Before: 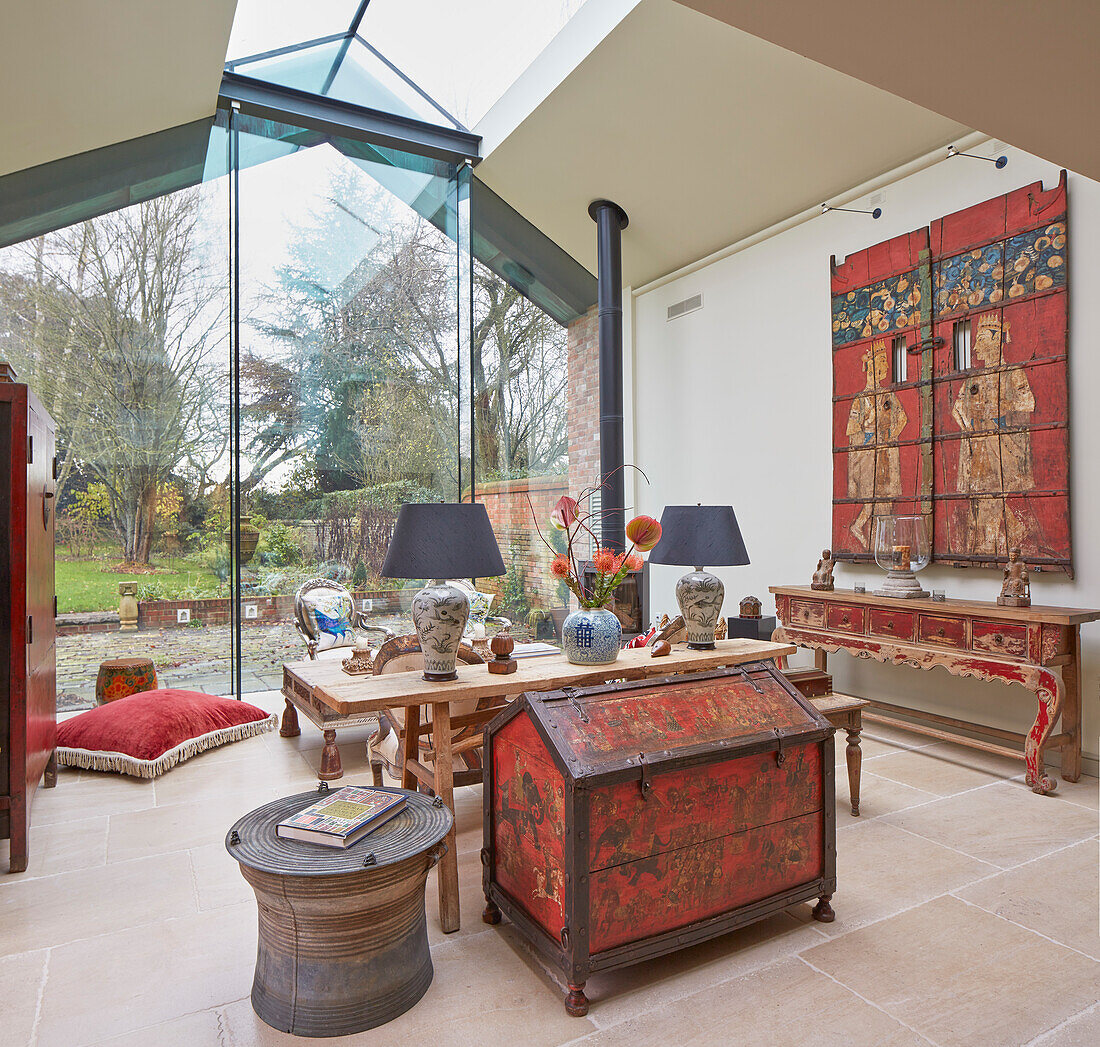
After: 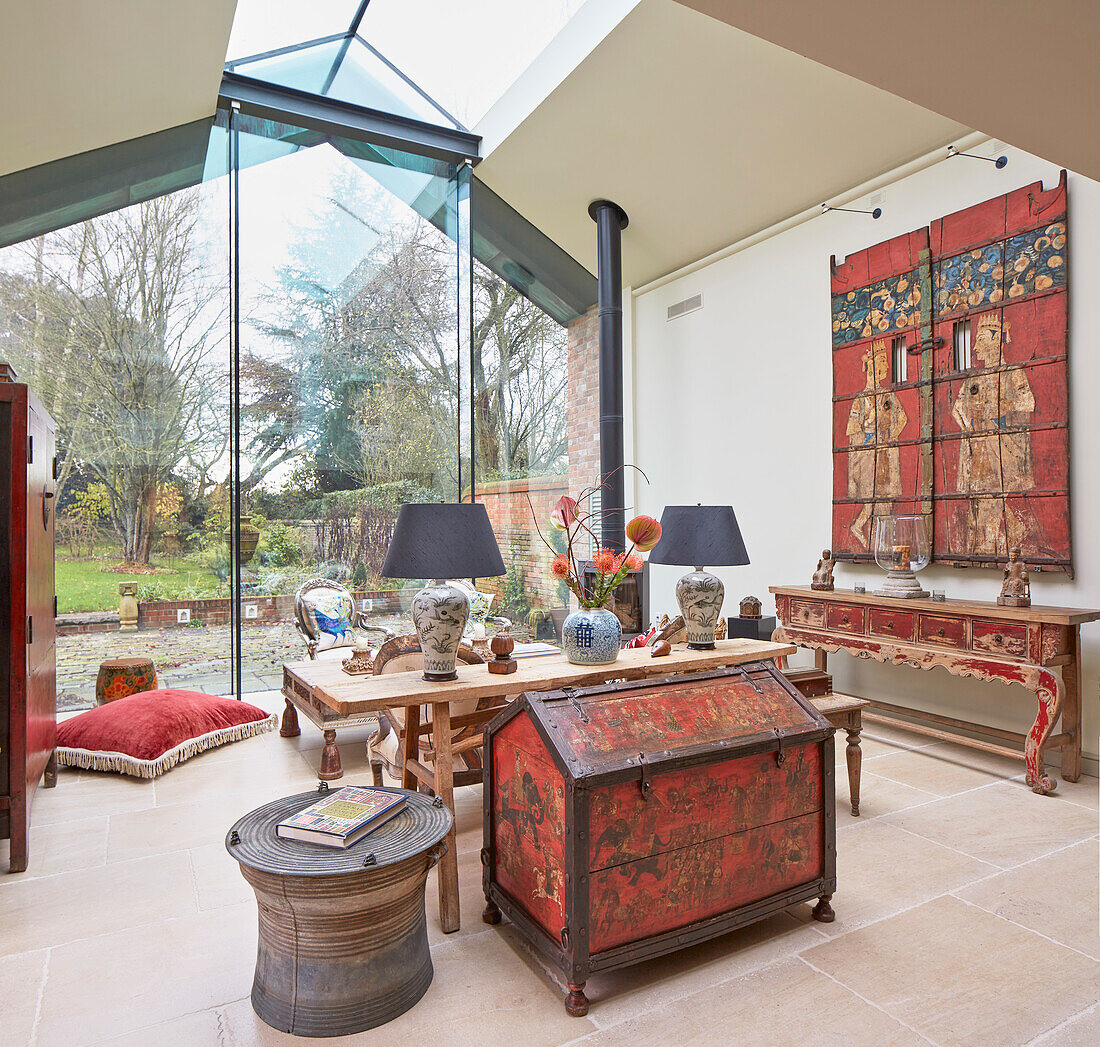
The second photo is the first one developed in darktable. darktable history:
tone equalizer: on, module defaults
tone curve: curves: ch0 [(0, 0) (0.004, 0.002) (0.02, 0.013) (0.218, 0.218) (0.664, 0.718) (0.832, 0.873) (1, 1)], color space Lab, independent channels, preserve colors none
